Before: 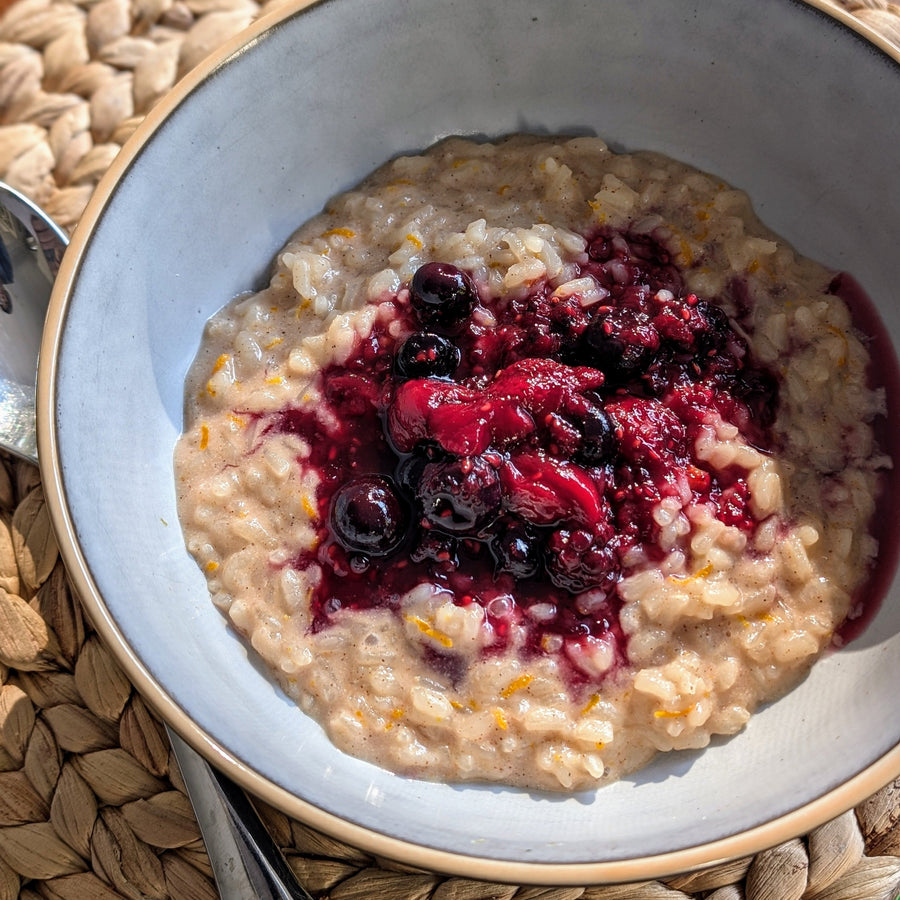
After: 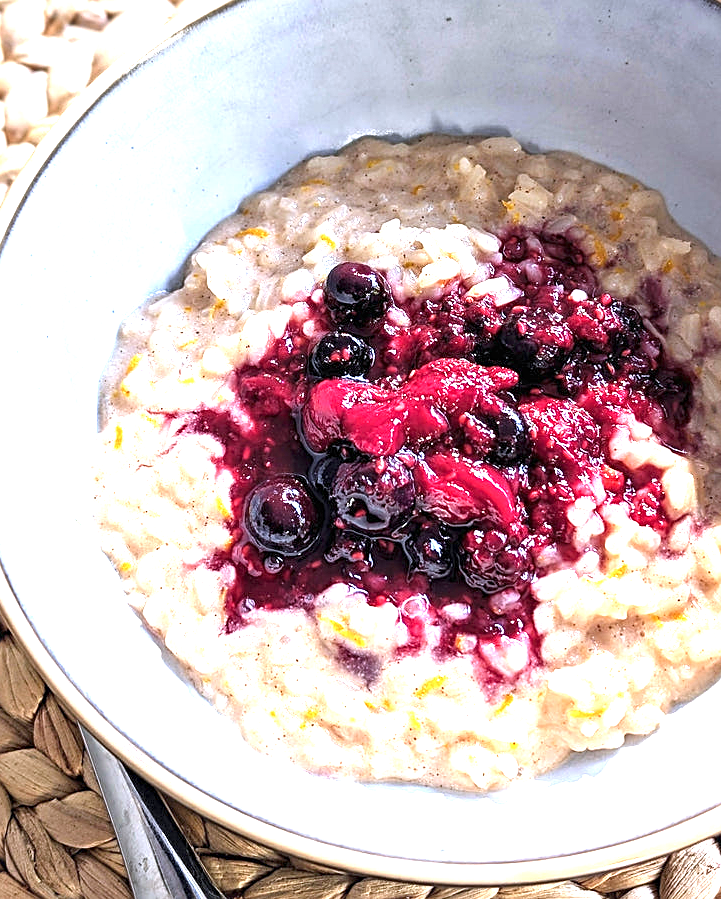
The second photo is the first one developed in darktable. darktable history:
crop and rotate: left 9.597%, right 10.195%
exposure: black level correction 0, exposure 1.75 EV, compensate exposure bias true, compensate highlight preservation false
sharpen: on, module defaults
color calibration: illuminant as shot in camera, x 0.358, y 0.373, temperature 4628.91 K
white balance: red 0.974, blue 1.044
